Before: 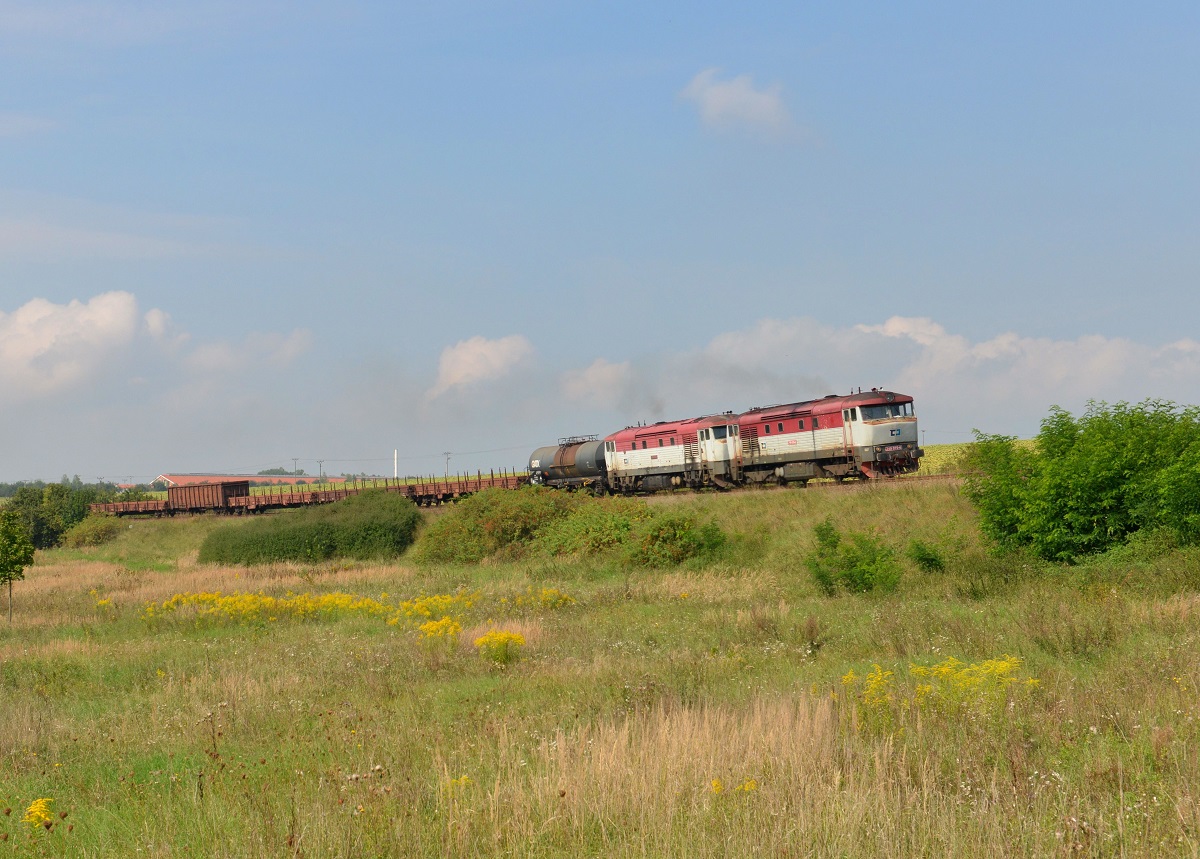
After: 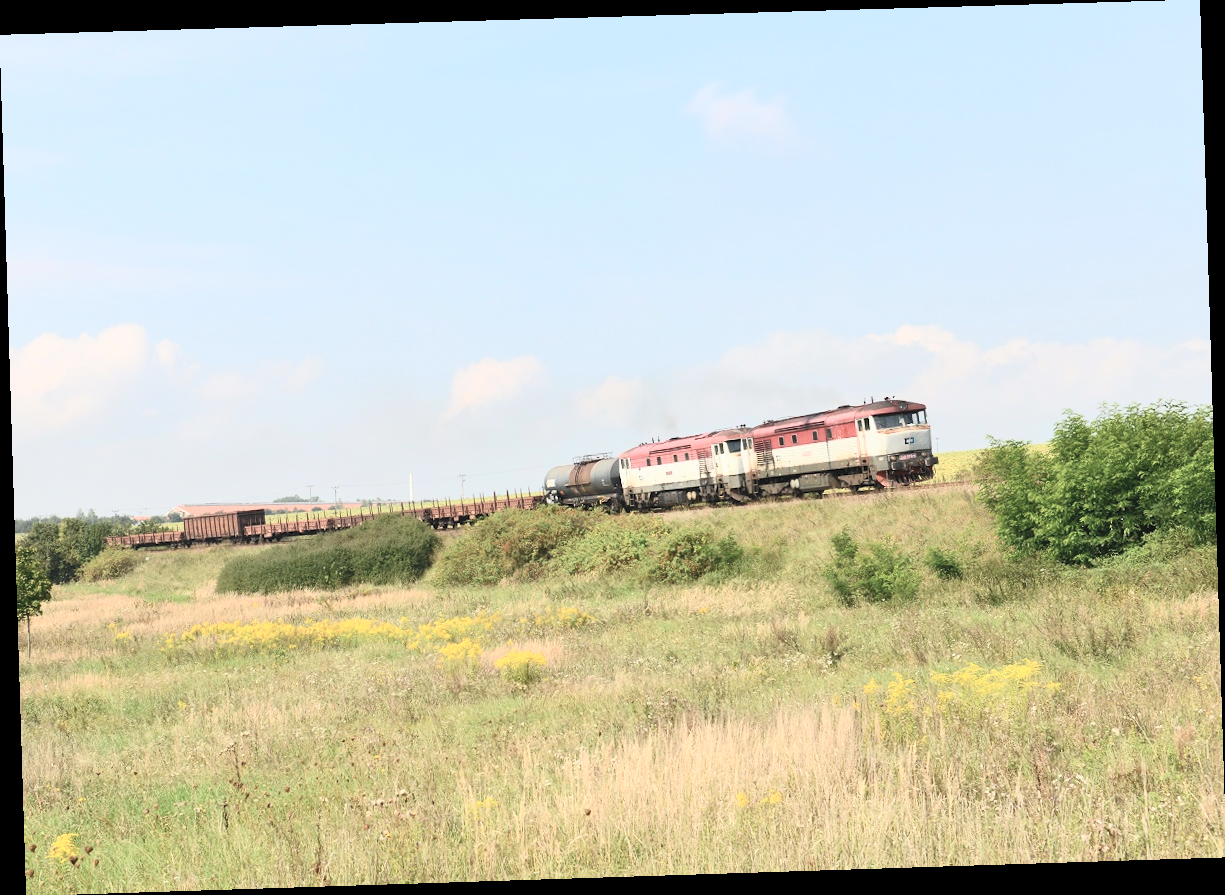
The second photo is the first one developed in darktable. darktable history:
rotate and perspective: rotation -1.77°, lens shift (horizontal) 0.004, automatic cropping off
contrast brightness saturation: contrast 0.43, brightness 0.56, saturation -0.19
